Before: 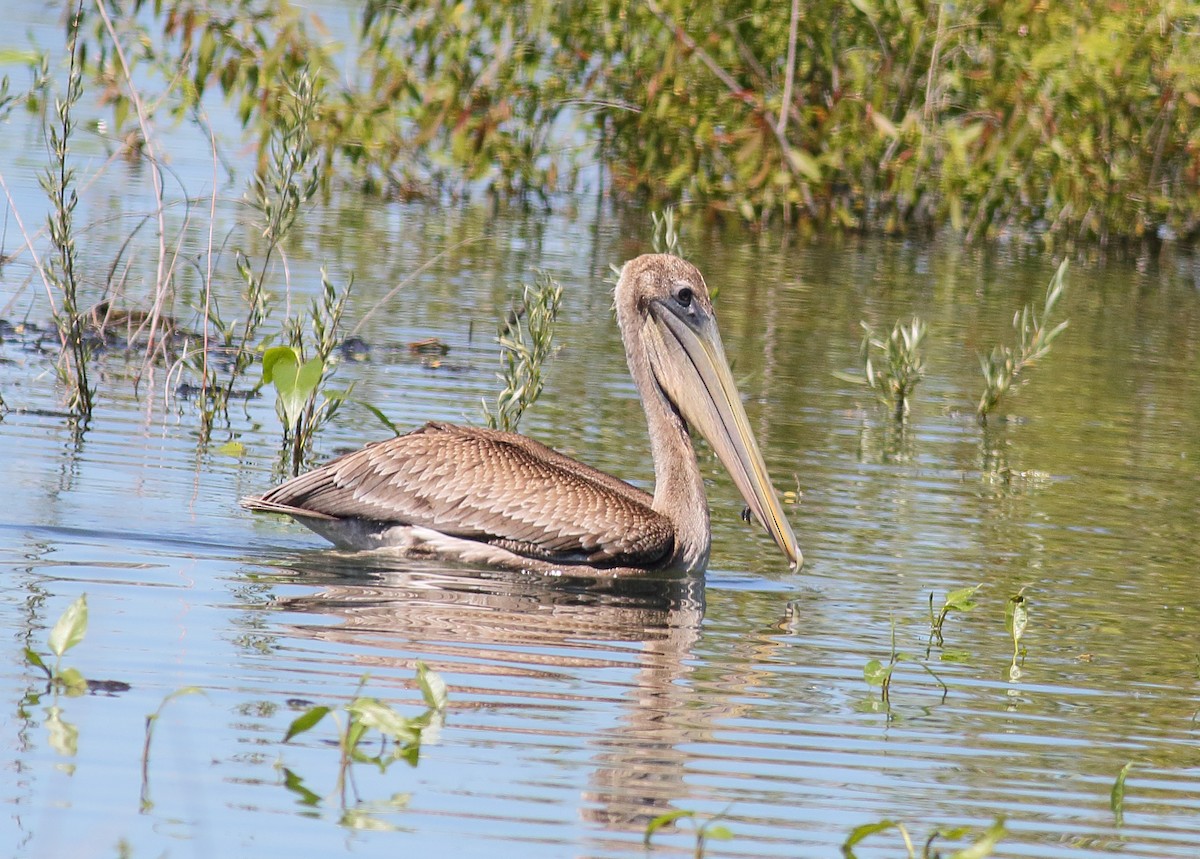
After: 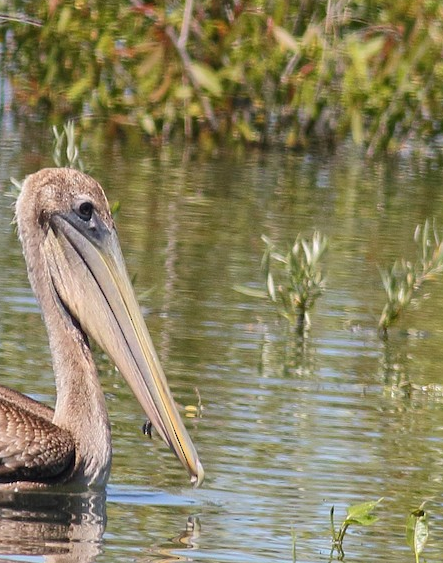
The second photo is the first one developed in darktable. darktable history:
crop and rotate: left 49.936%, top 10.094%, right 13.136%, bottom 24.256%
